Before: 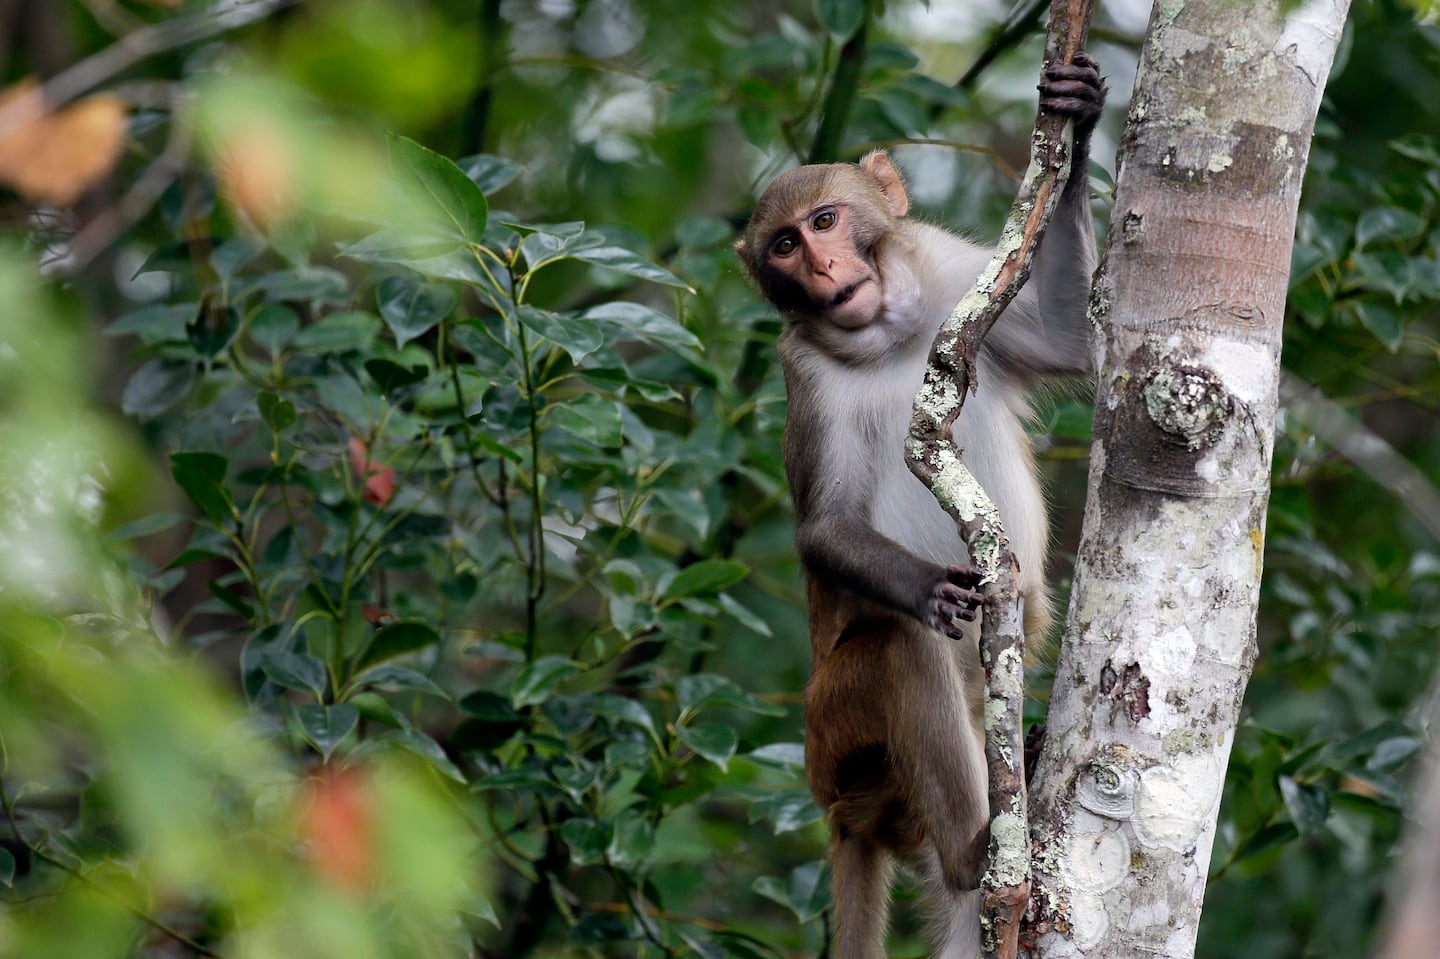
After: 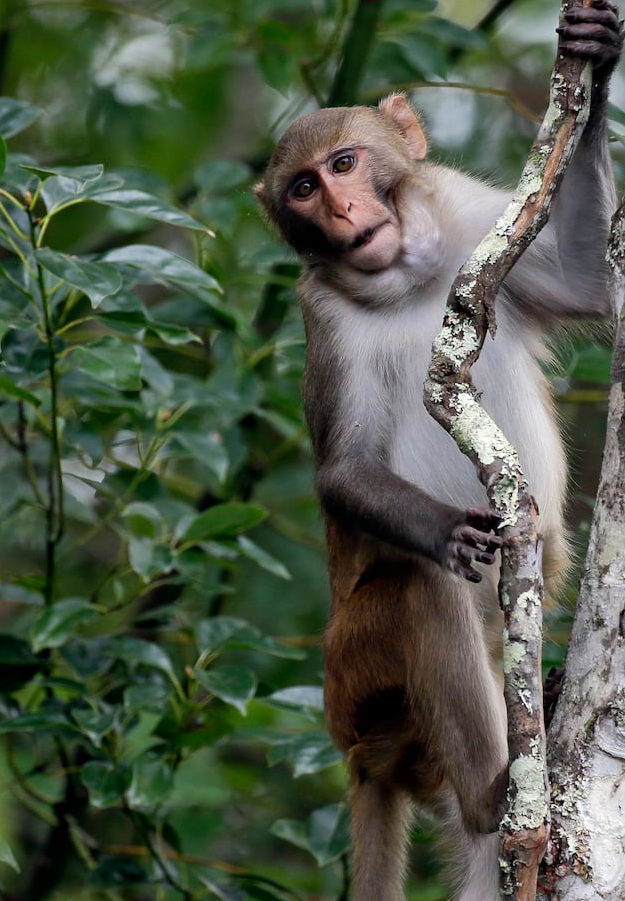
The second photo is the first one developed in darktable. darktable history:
crop: left 33.424%, top 6%, right 23.109%
